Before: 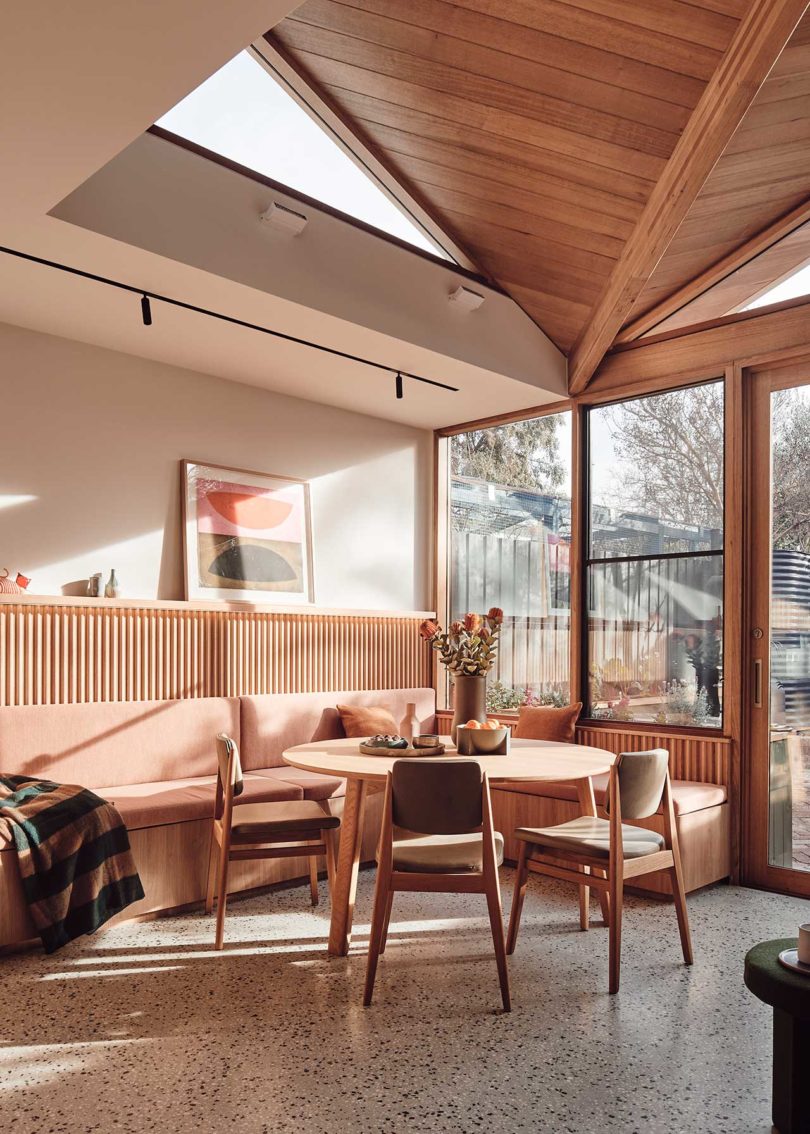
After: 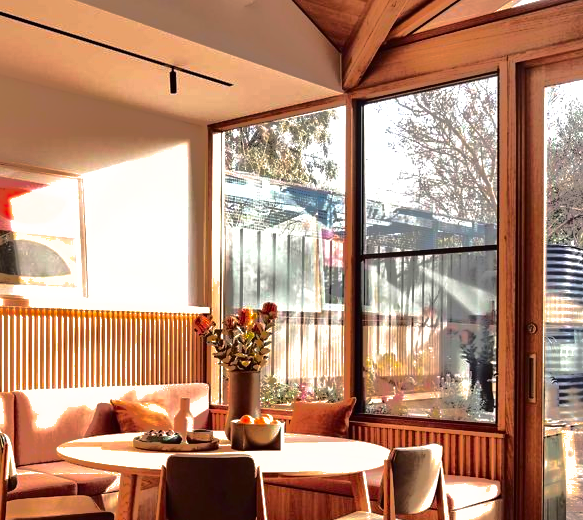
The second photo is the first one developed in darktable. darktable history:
tone equalizer: -8 EV -0.75 EV, -7 EV -0.7 EV, -6 EV -0.6 EV, -5 EV -0.4 EV, -3 EV 0.4 EV, -2 EV 0.6 EV, -1 EV 0.7 EV, +0 EV 0.75 EV, edges refinement/feathering 500, mask exposure compensation -1.57 EV, preserve details no
contrast brightness saturation: contrast 0.18, saturation 0.3
crop and rotate: left 27.938%, top 27.046%, bottom 27.046%
shadows and highlights: shadows -19.91, highlights -73.15
